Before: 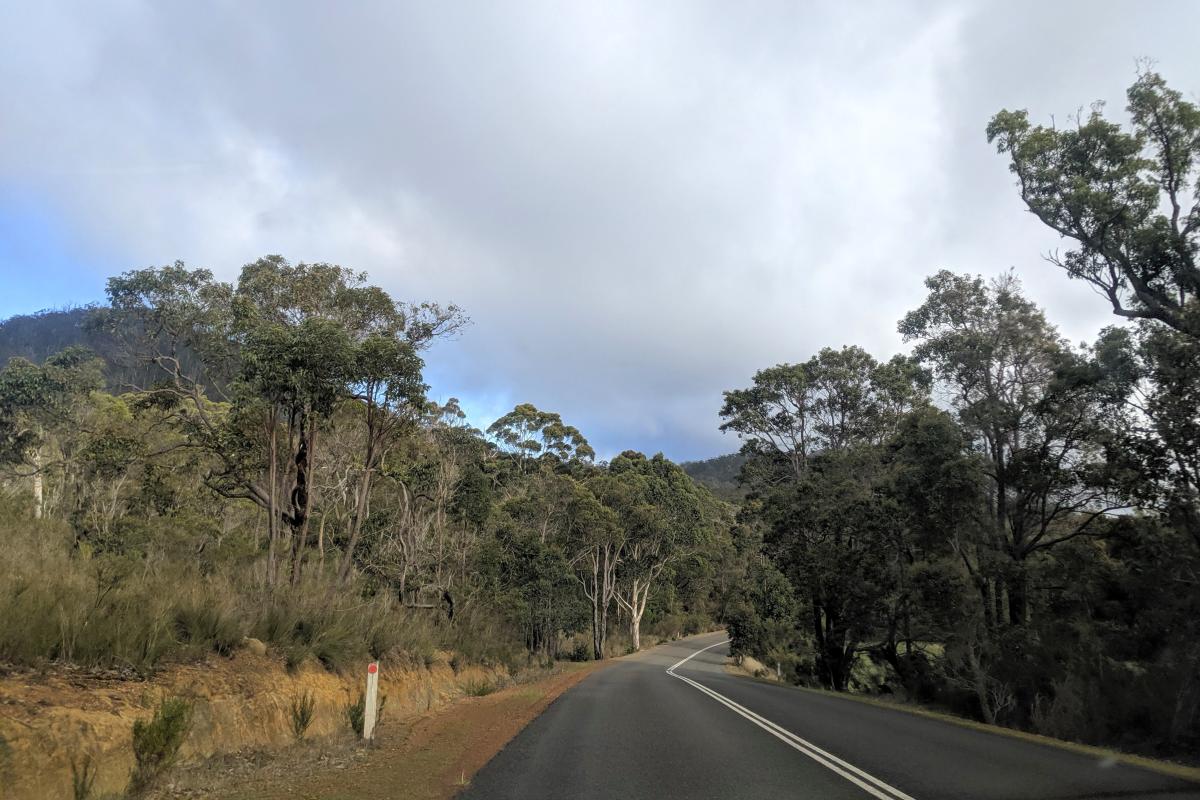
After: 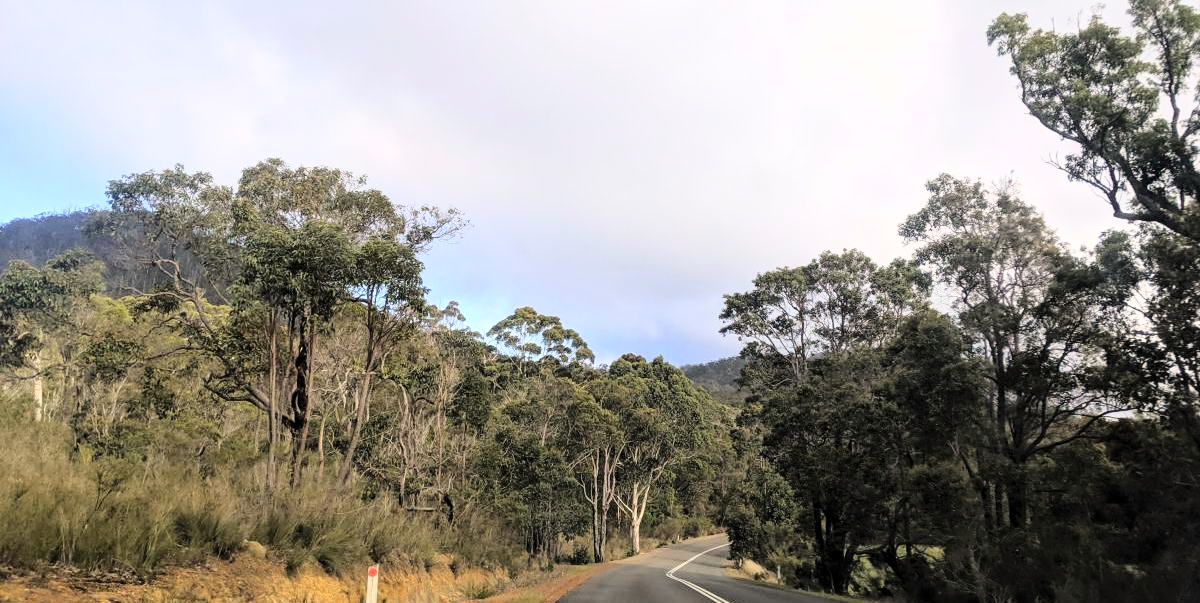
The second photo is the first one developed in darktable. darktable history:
tone equalizer: edges refinement/feathering 500, mask exposure compensation -1.57 EV, preserve details no
color correction: highlights a* 3.73, highlights b* 5.13
crop and rotate: top 12.186%, bottom 12.327%
base curve: curves: ch0 [(0, 0) (0.028, 0.03) (0.121, 0.232) (0.46, 0.748) (0.859, 0.968) (1, 1)]
